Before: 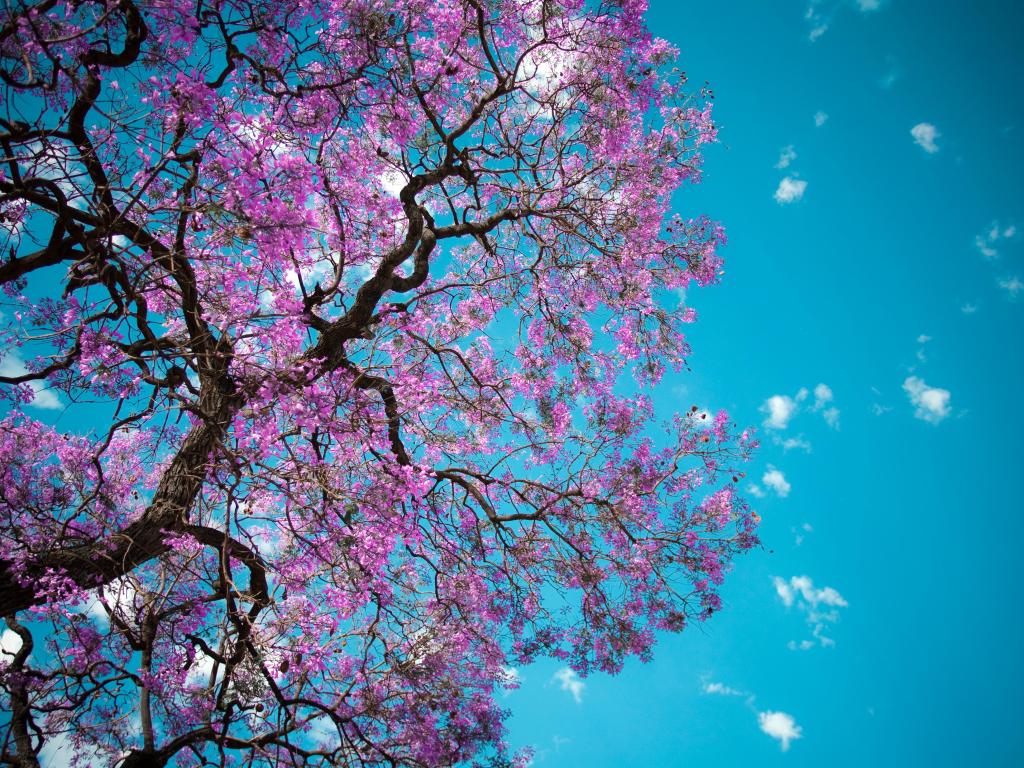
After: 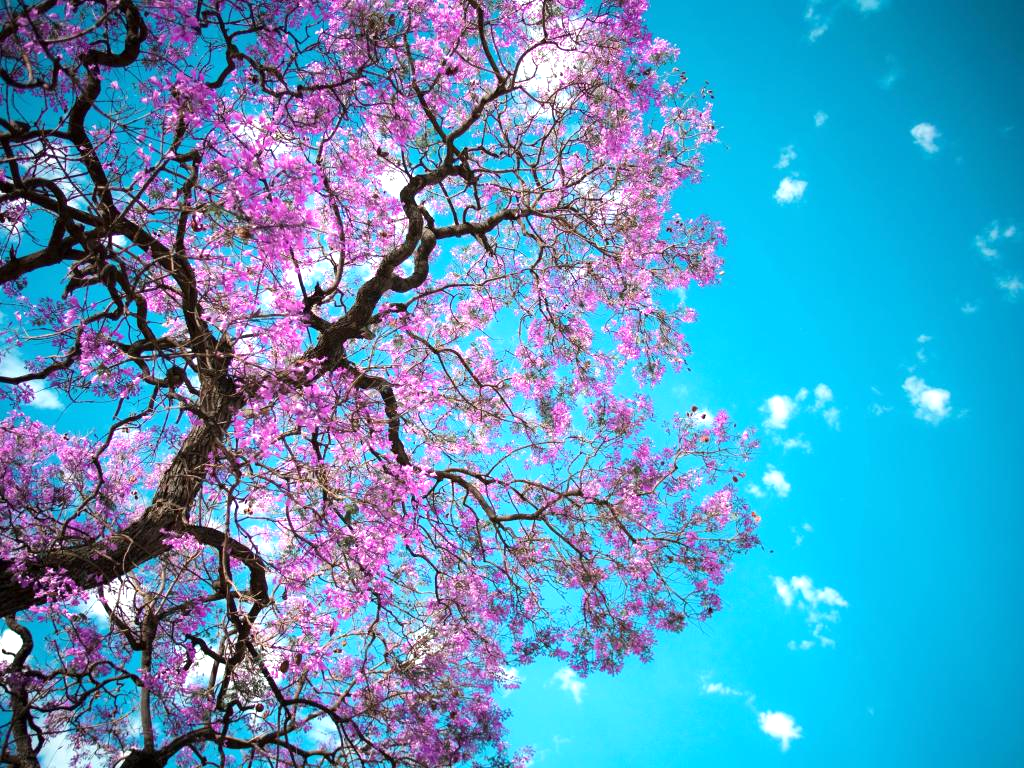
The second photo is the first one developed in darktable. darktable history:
exposure: exposure 0.667 EV, compensate highlight preservation false
